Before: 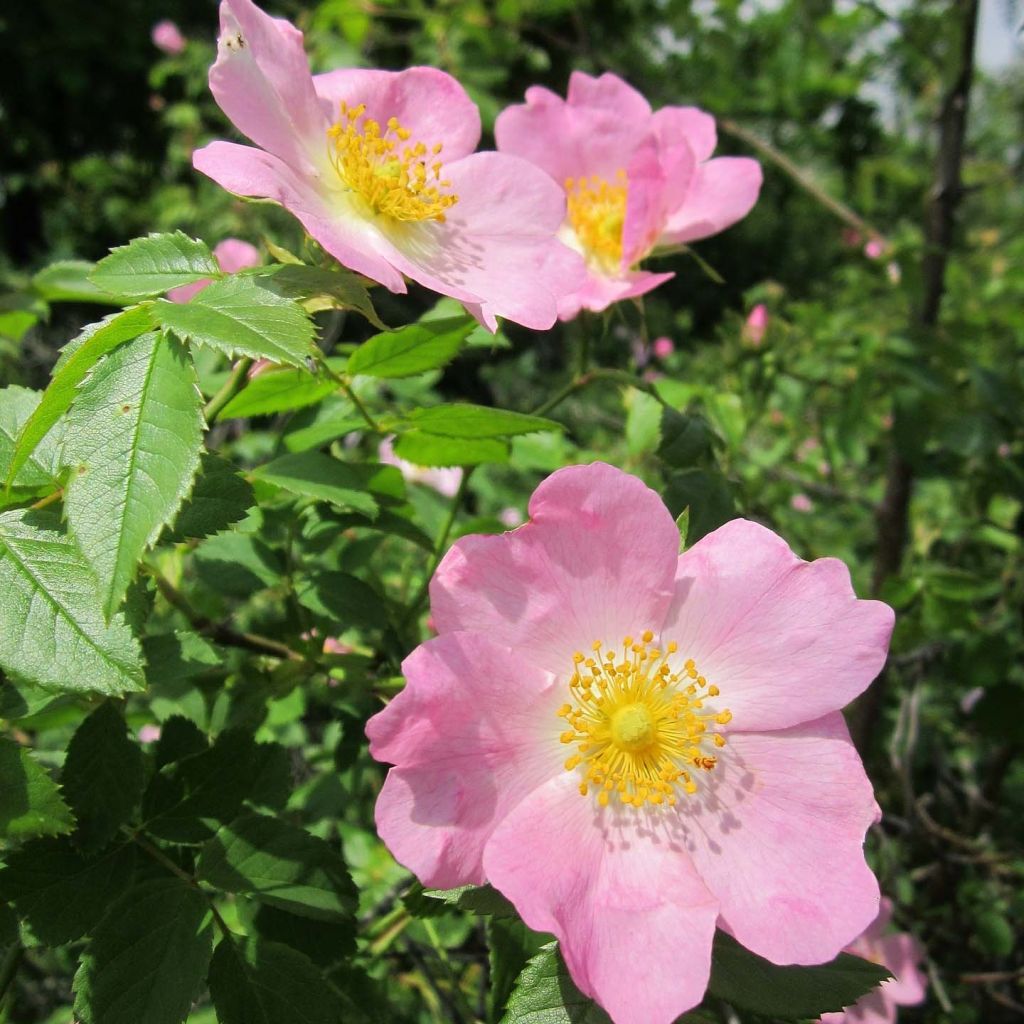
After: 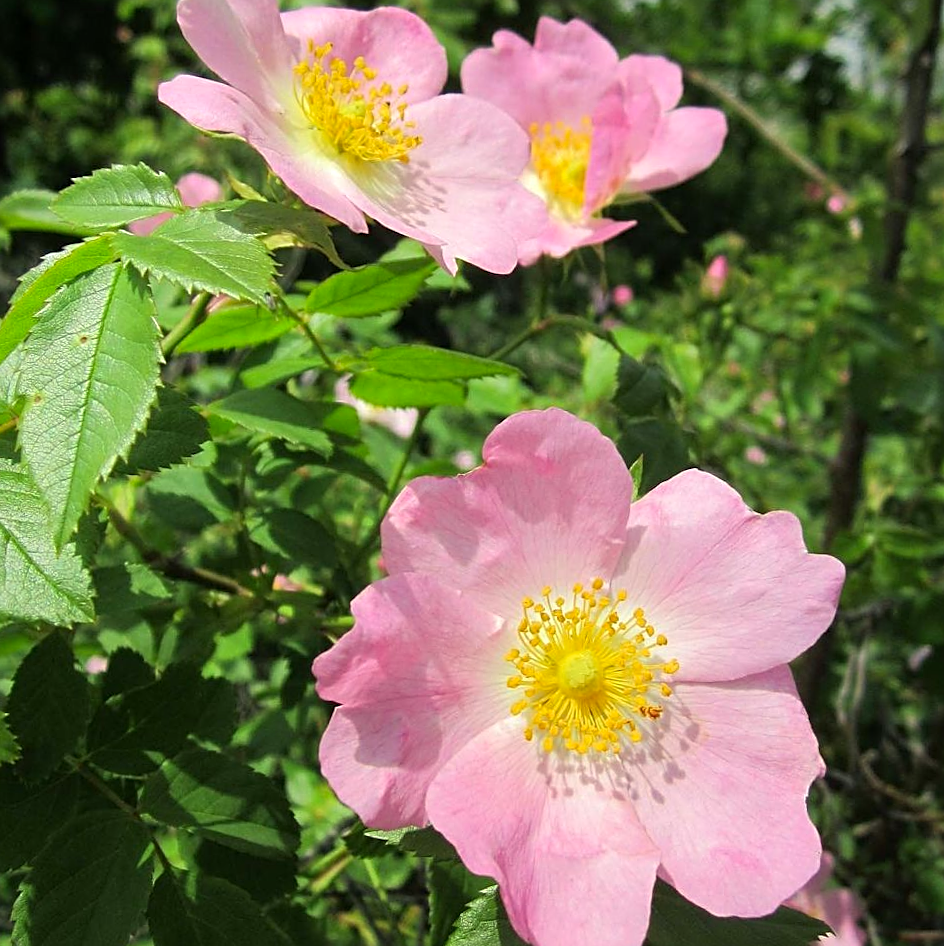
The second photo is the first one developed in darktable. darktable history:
levels: levels [0, 0.48, 0.961]
crop and rotate: angle -1.85°, left 3.142%, top 4.221%, right 1.659%, bottom 0.452%
sharpen: on, module defaults
color correction: highlights a* -4.25, highlights b* 6.24
